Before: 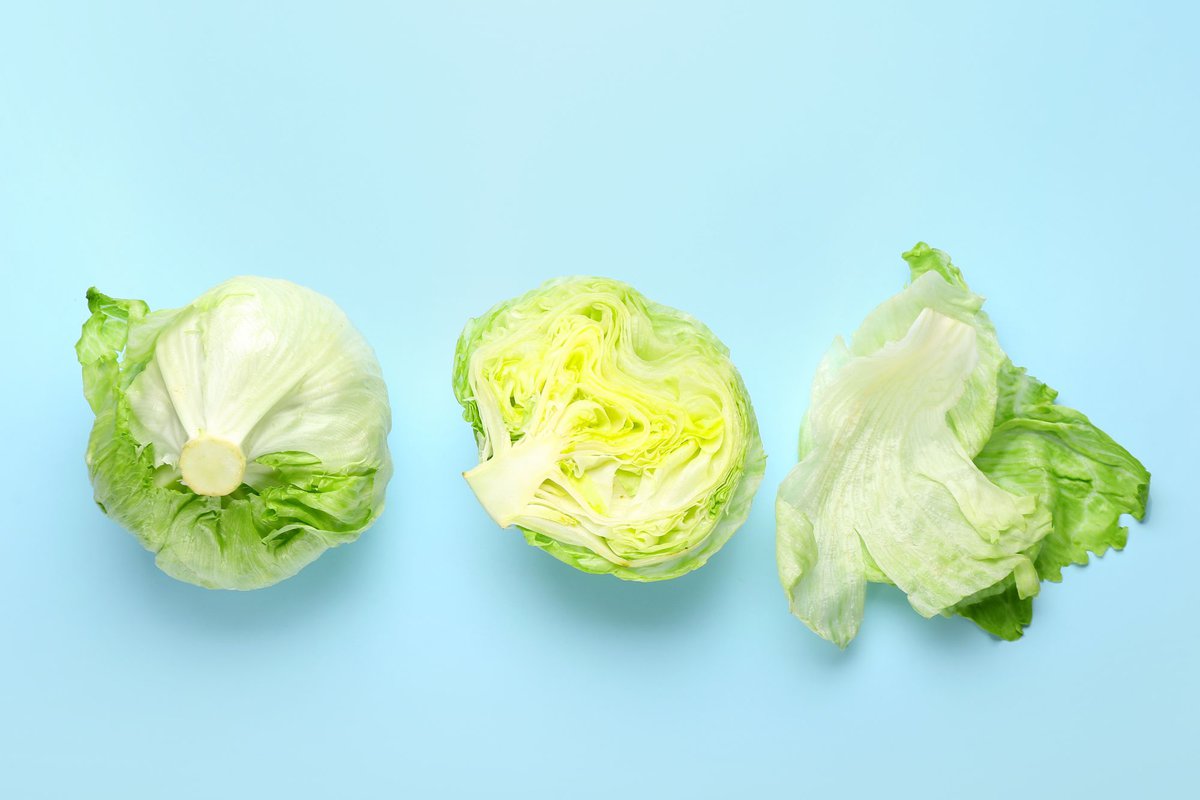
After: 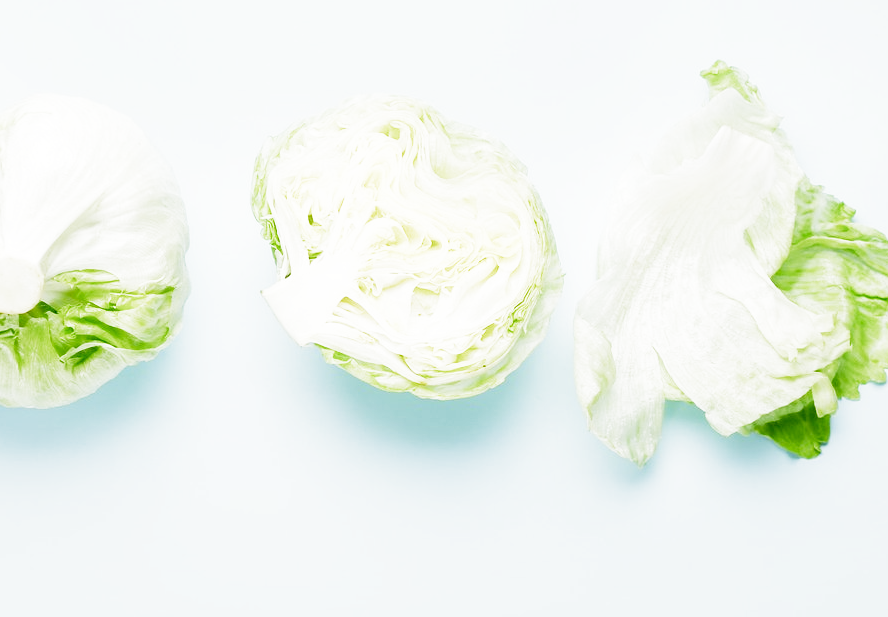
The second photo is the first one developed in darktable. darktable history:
filmic rgb: middle gray luminance 9.23%, black relative exposure -10.55 EV, white relative exposure 3.45 EV, threshold 6 EV, target black luminance 0%, hardness 5.98, latitude 59.69%, contrast 1.087, highlights saturation mix 5%, shadows ↔ highlights balance 29.23%, add noise in highlights 0, preserve chrominance no, color science v3 (2019), use custom middle-gray values true, iterations of high-quality reconstruction 0, contrast in highlights soft, enable highlight reconstruction true
crop: left 16.871%, top 22.857%, right 9.116%
